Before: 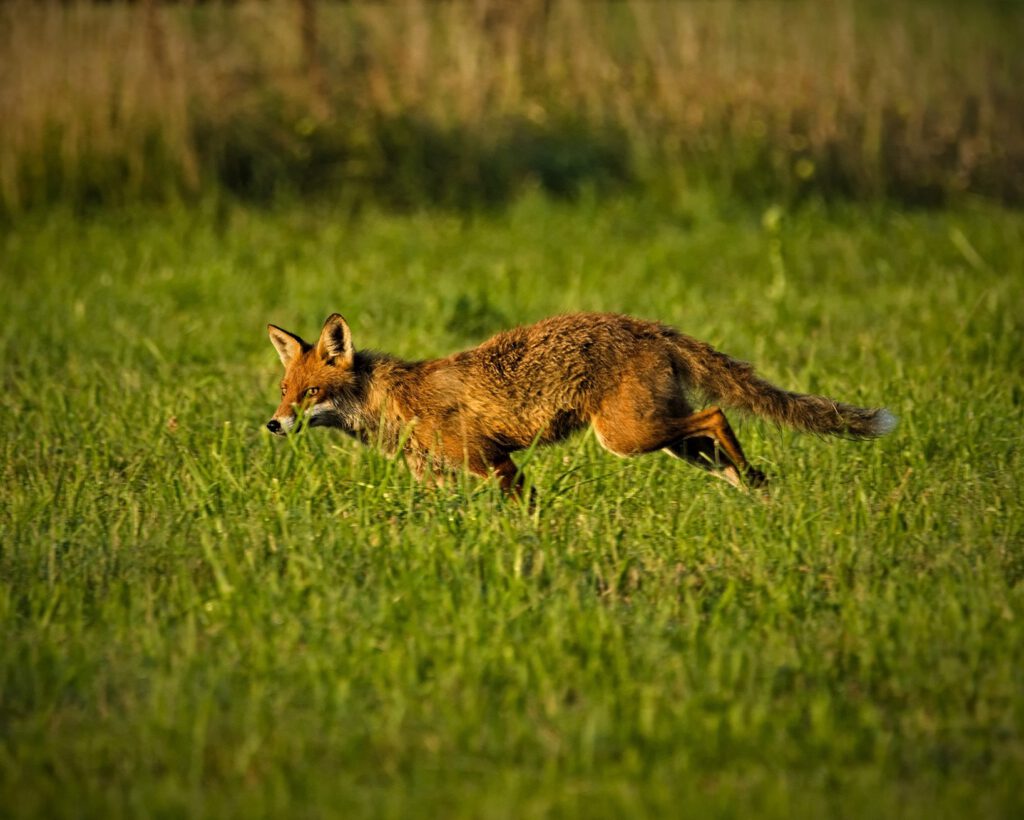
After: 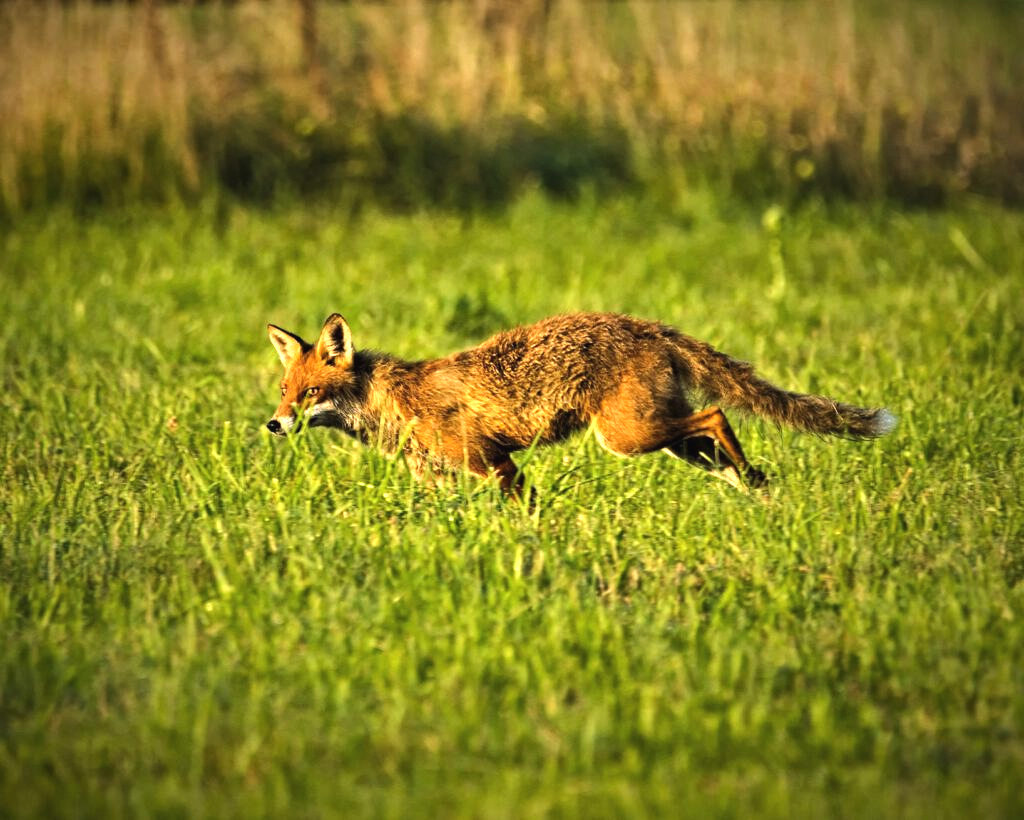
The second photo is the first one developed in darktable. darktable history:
tone equalizer: -8 EV -0.417 EV, -7 EV -0.389 EV, -6 EV -0.333 EV, -5 EV -0.222 EV, -3 EV 0.222 EV, -2 EV 0.333 EV, -1 EV 0.389 EV, +0 EV 0.417 EV, edges refinement/feathering 500, mask exposure compensation -1.57 EV, preserve details no
exposure: black level correction -0.002, exposure 0.708 EV, compensate exposure bias true, compensate highlight preservation false
